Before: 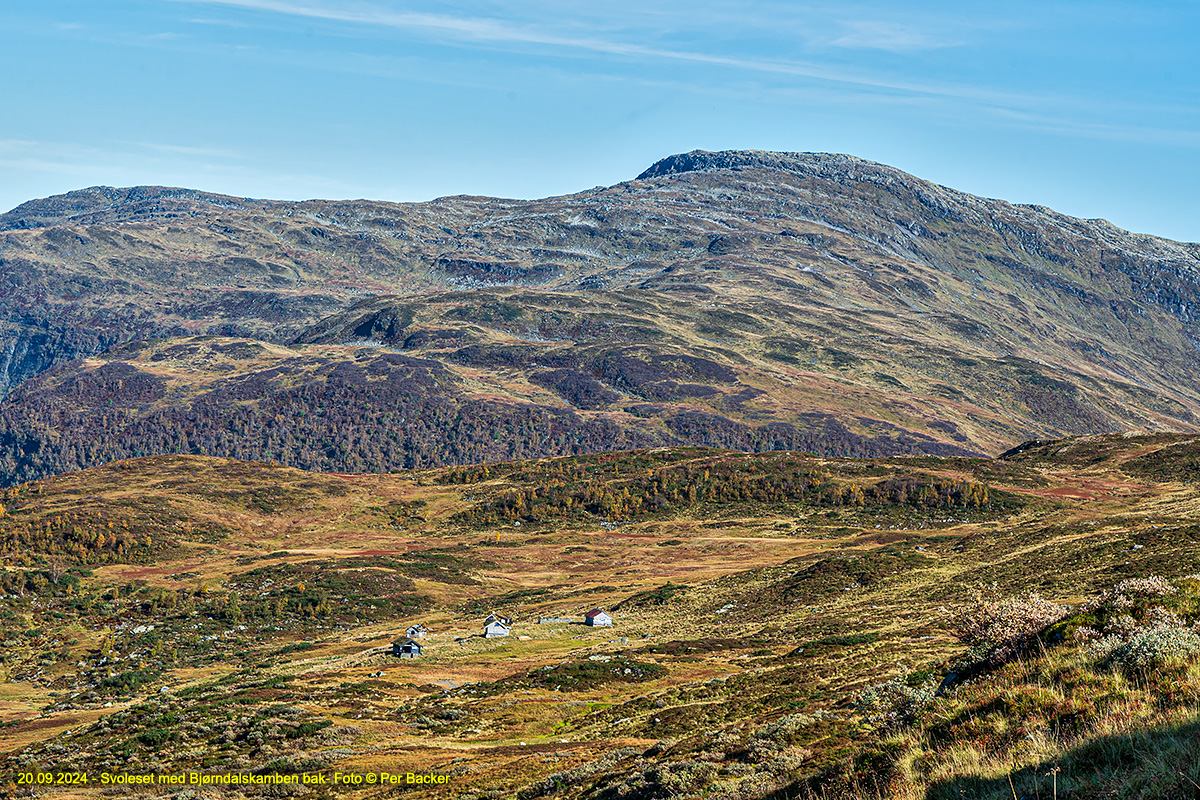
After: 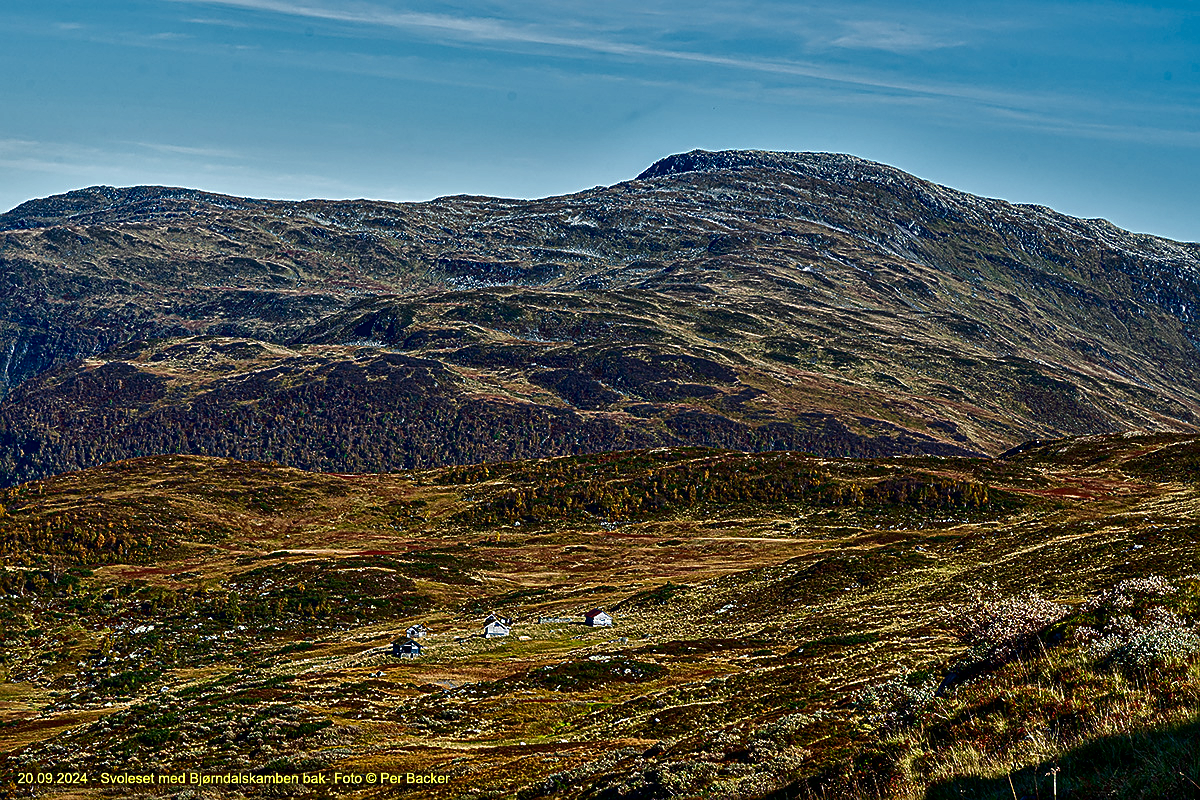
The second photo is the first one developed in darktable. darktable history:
sharpen: on, module defaults
contrast brightness saturation: brightness -0.52
